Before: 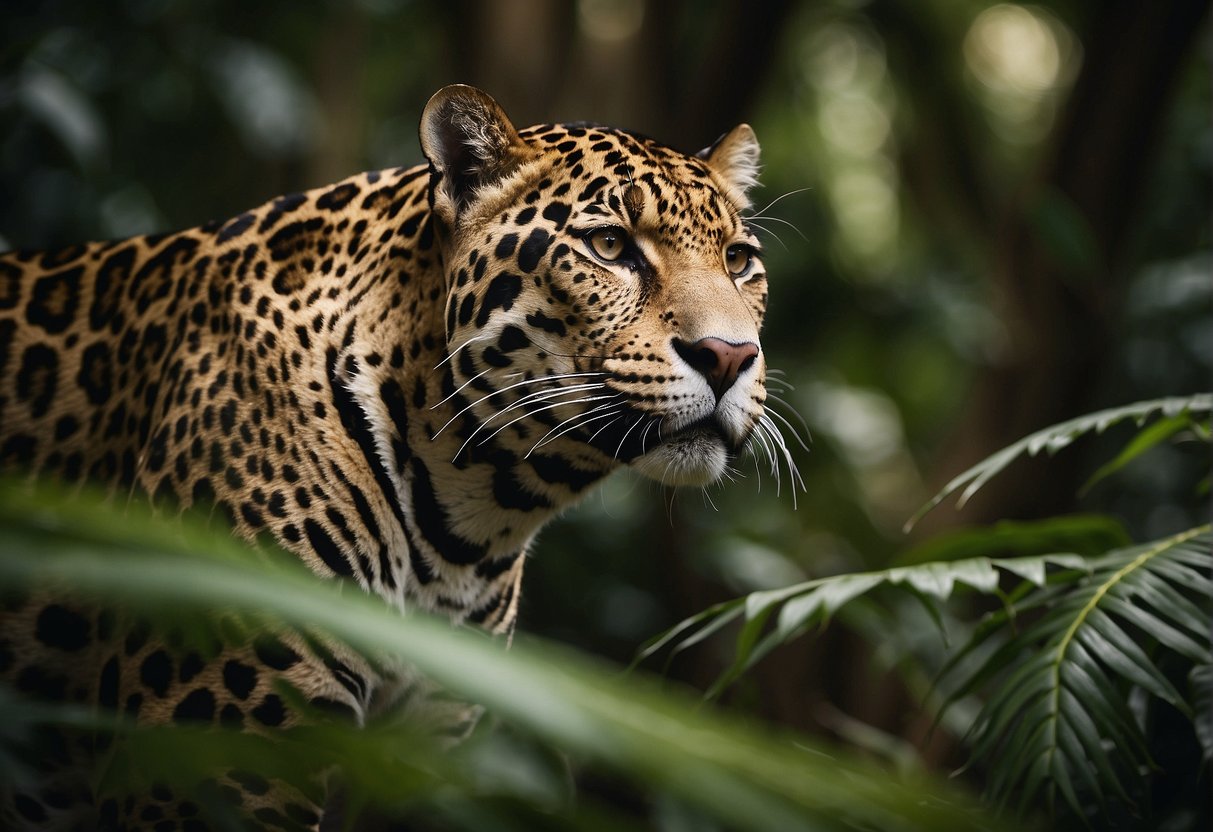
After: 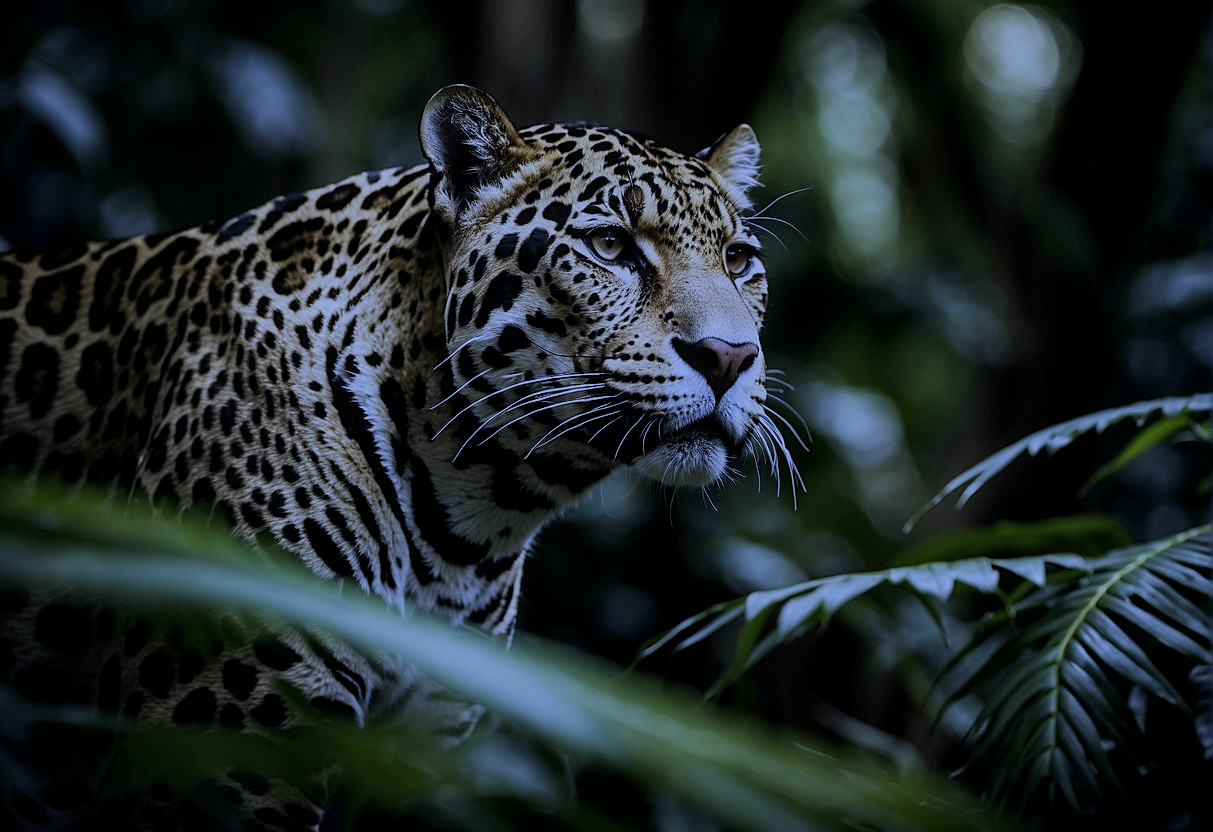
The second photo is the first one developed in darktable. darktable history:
white balance: red 0.766, blue 1.537
local contrast: on, module defaults
sharpen: on, module defaults
filmic rgb: black relative exposure -16 EV, white relative exposure 4.97 EV, hardness 6.25
exposure: black level correction 0, exposure -0.766 EV, compensate highlight preservation false
bloom: size 38%, threshold 95%, strength 30%
